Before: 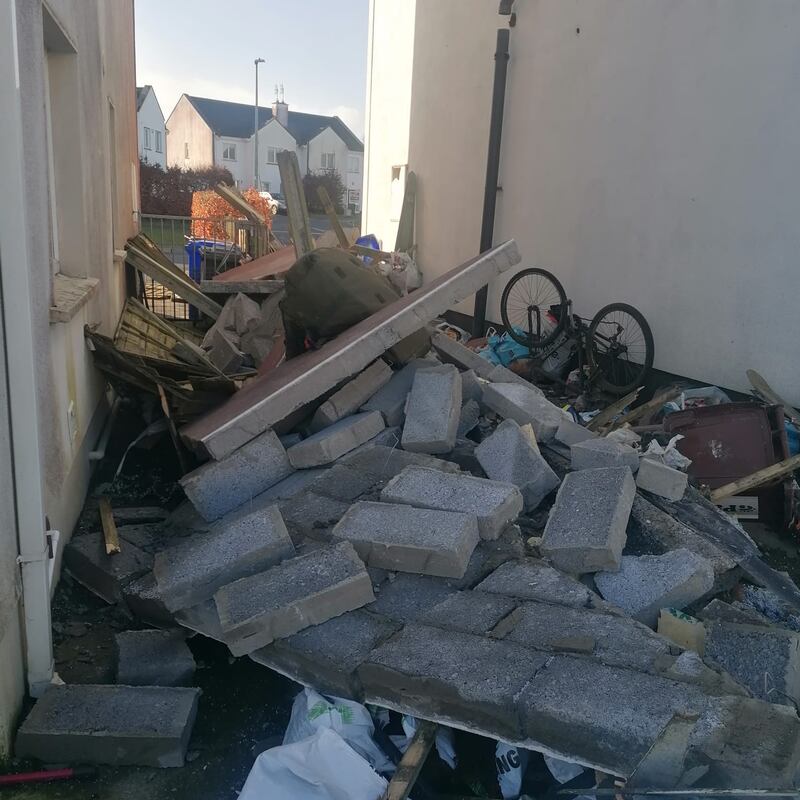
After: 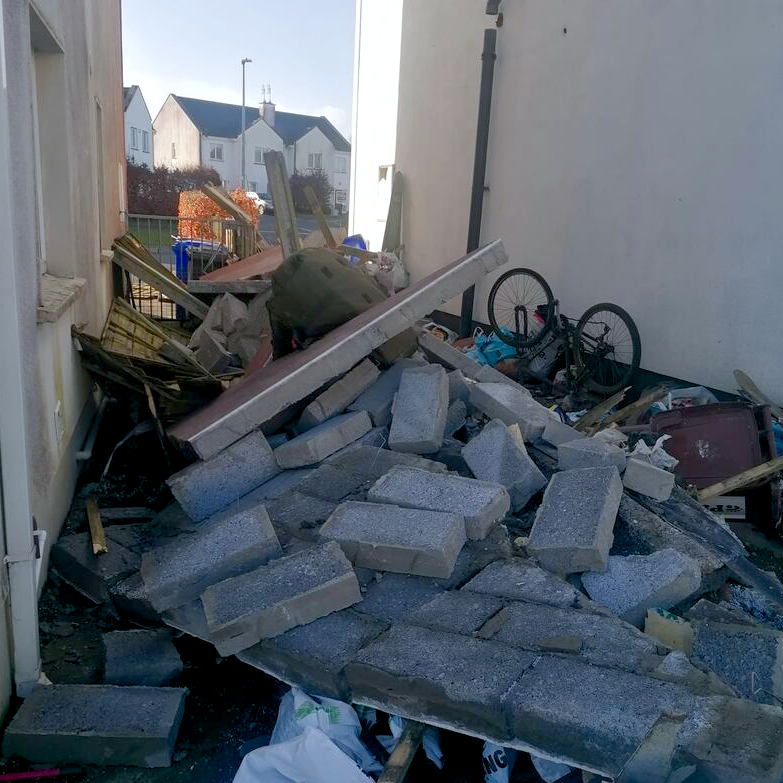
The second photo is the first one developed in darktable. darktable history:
crop: left 1.743%, right 0.268%, bottom 2.011%
exposure: black level correction 0.007, exposure 0.093 EV, compensate highlight preservation false
white balance: red 0.967, blue 1.049
color balance rgb: perceptual saturation grading › global saturation 20%, perceptual saturation grading › highlights -25%, perceptual saturation grading › shadows 50%, global vibrance -25%
